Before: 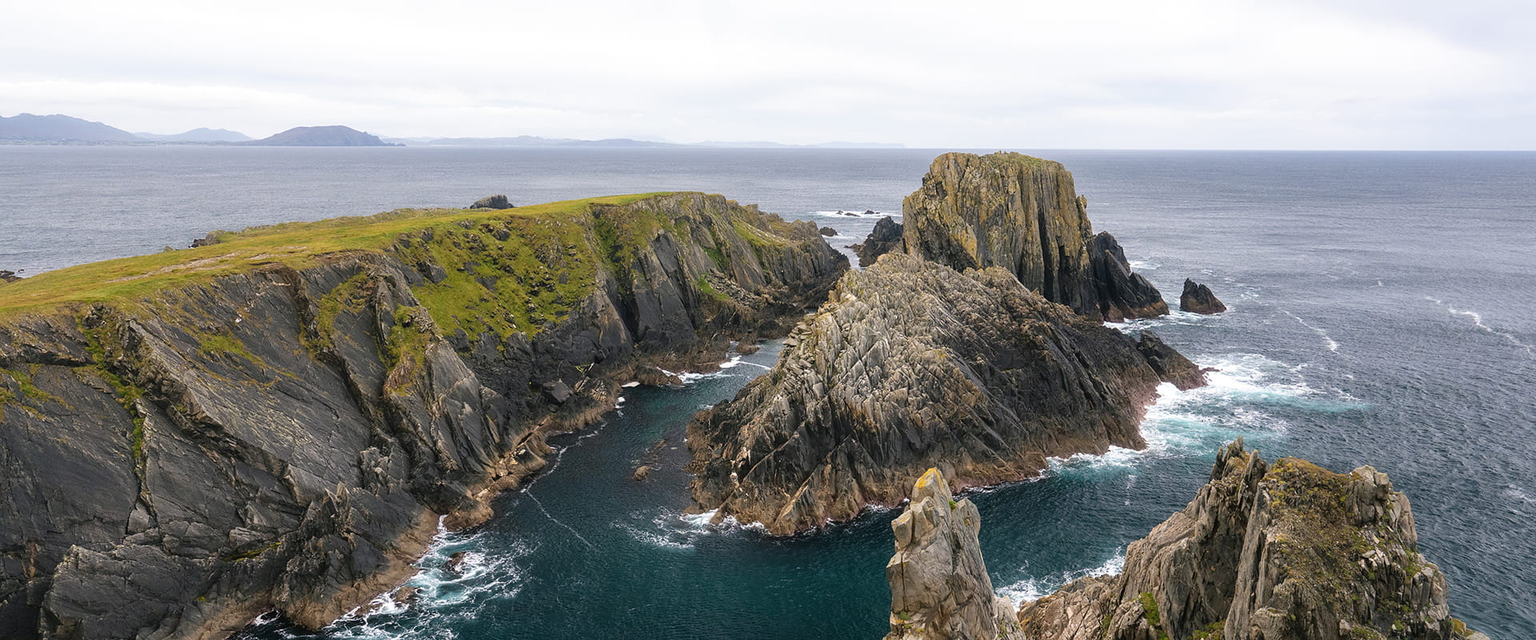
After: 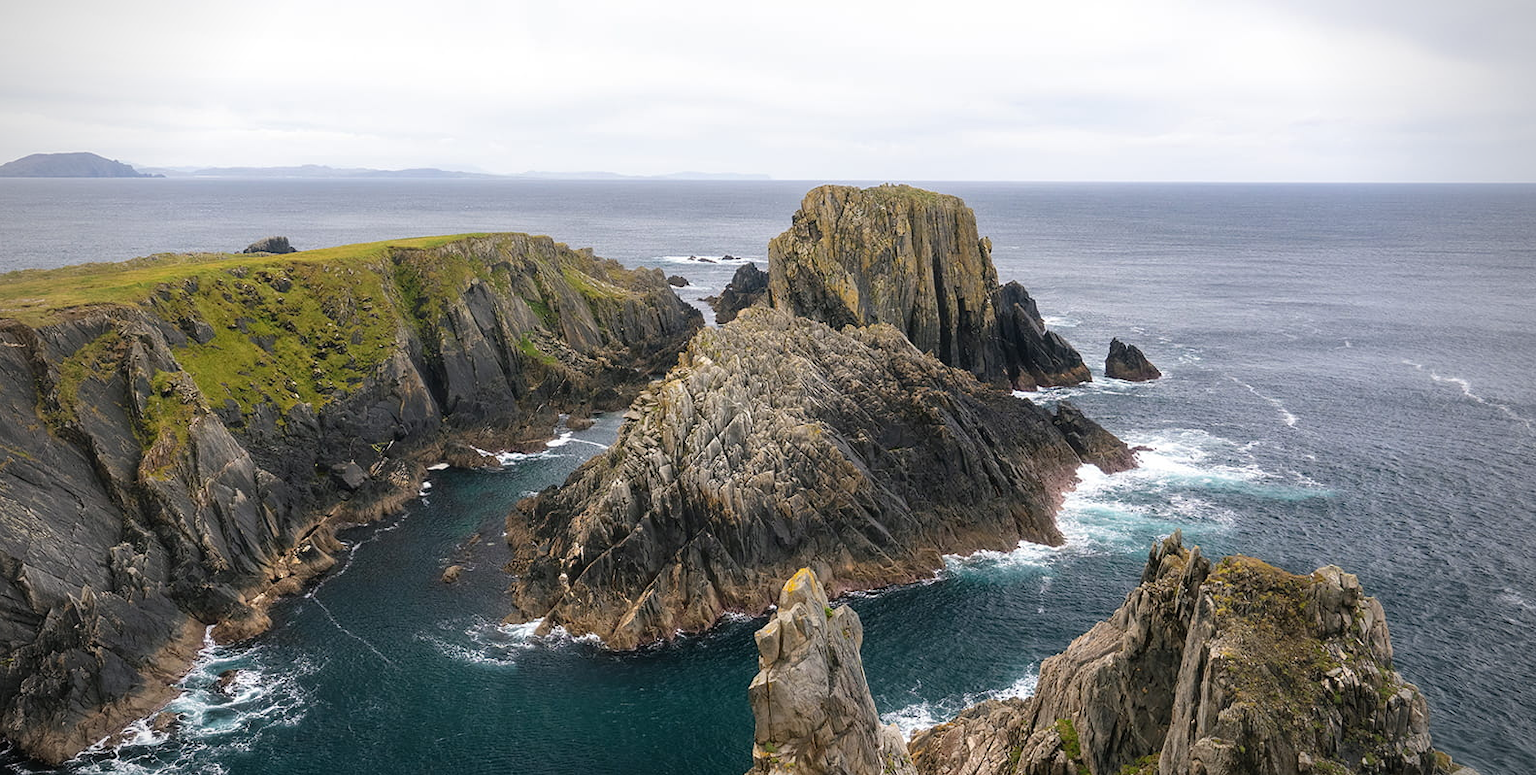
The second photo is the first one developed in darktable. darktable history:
crop: left 17.582%, bottom 0.031%
vignetting: on, module defaults
